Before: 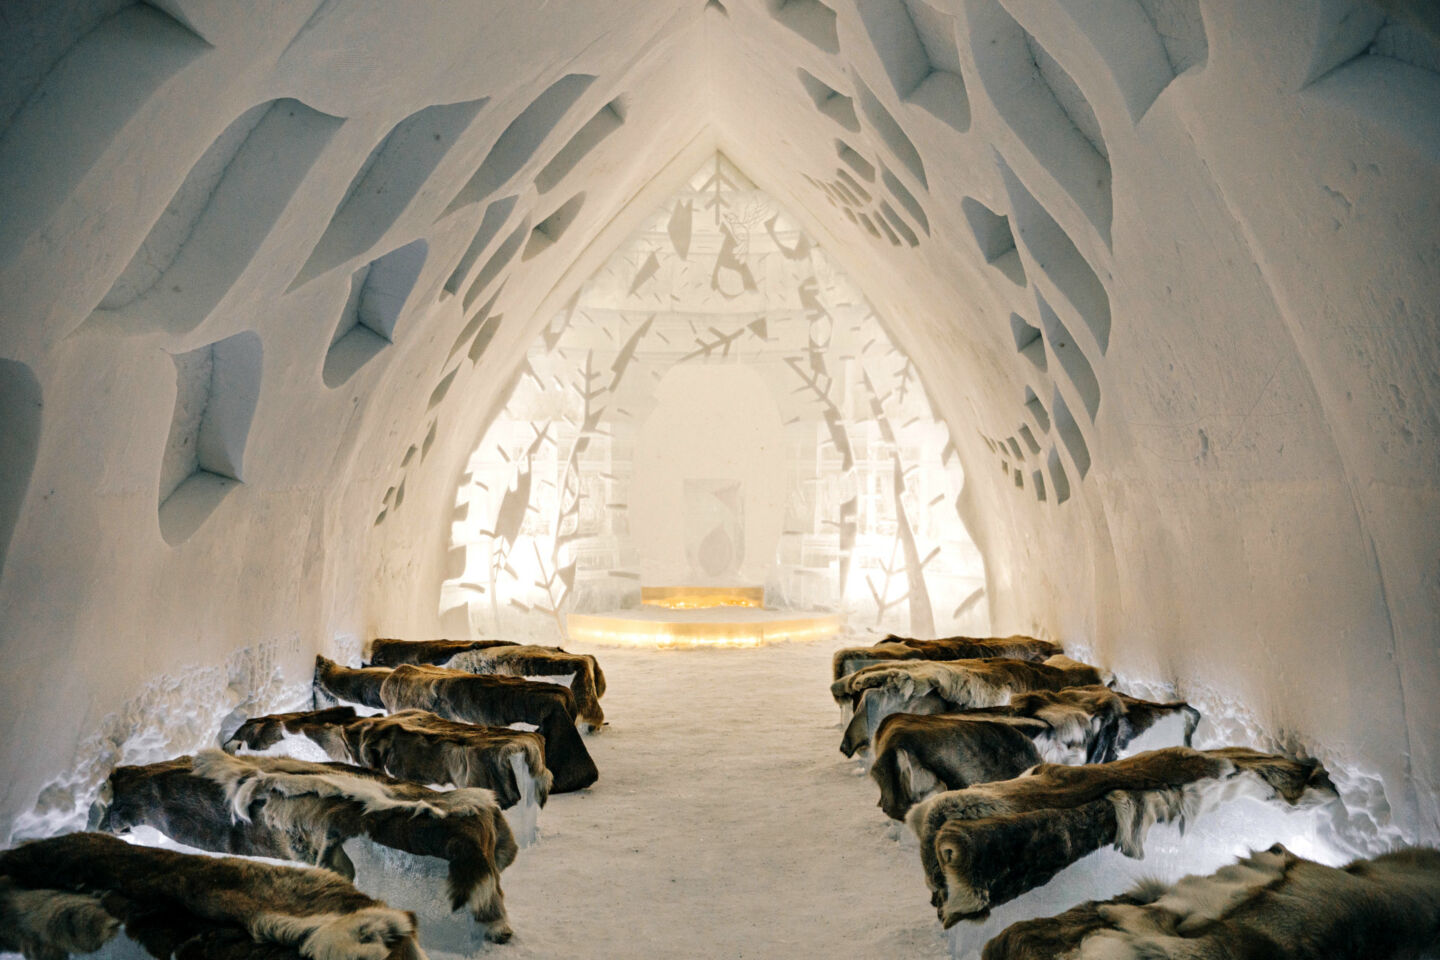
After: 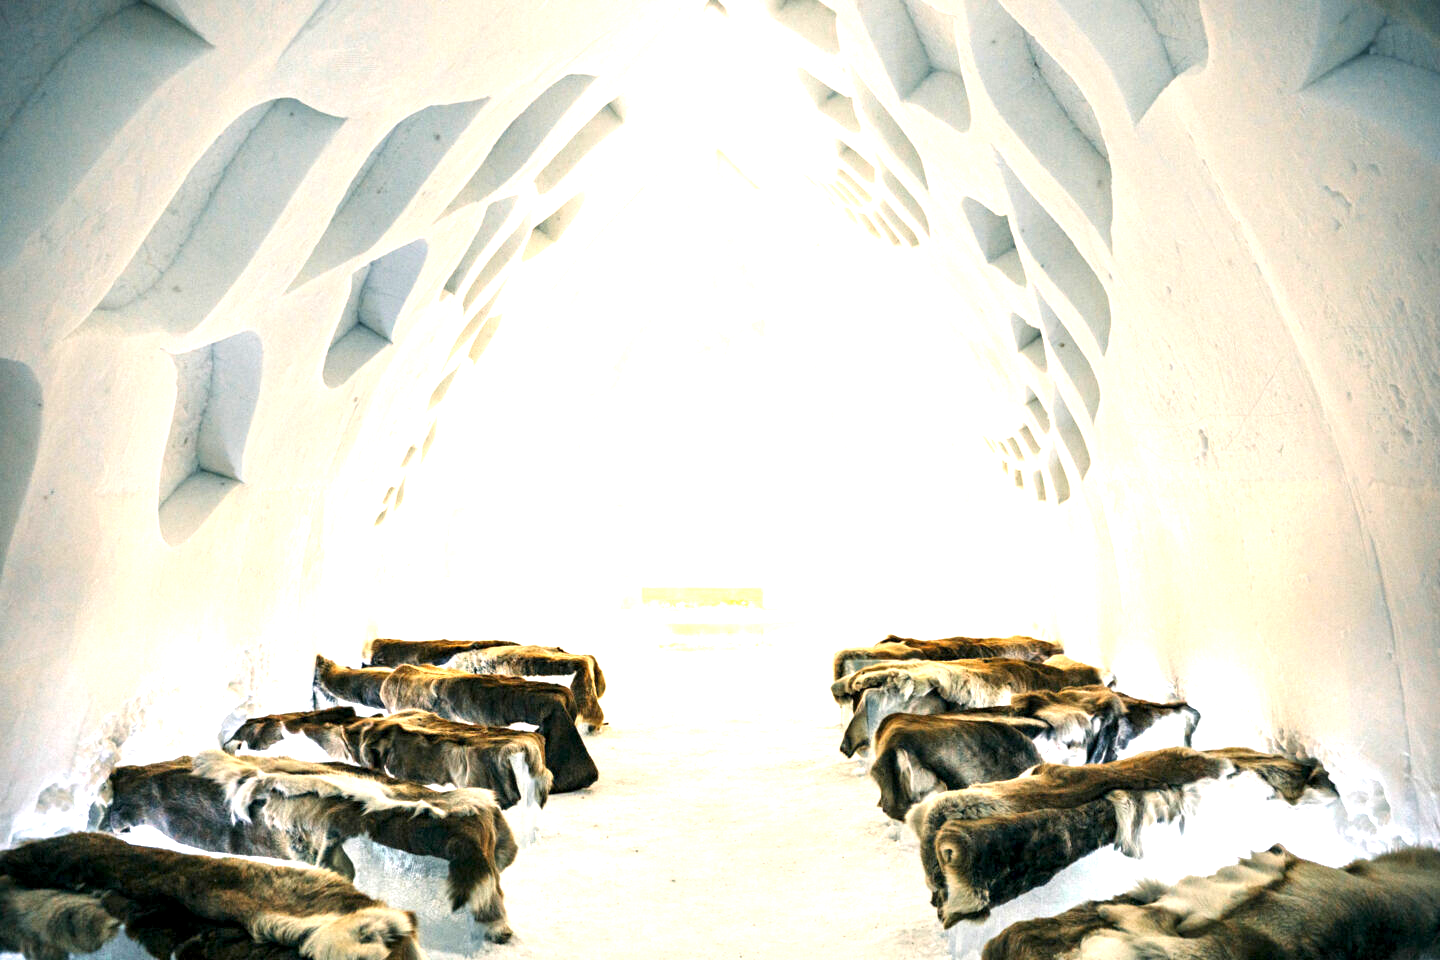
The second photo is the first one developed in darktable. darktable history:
exposure: black level correction 0.001, exposure 1.732 EV, compensate exposure bias true, compensate highlight preservation false
